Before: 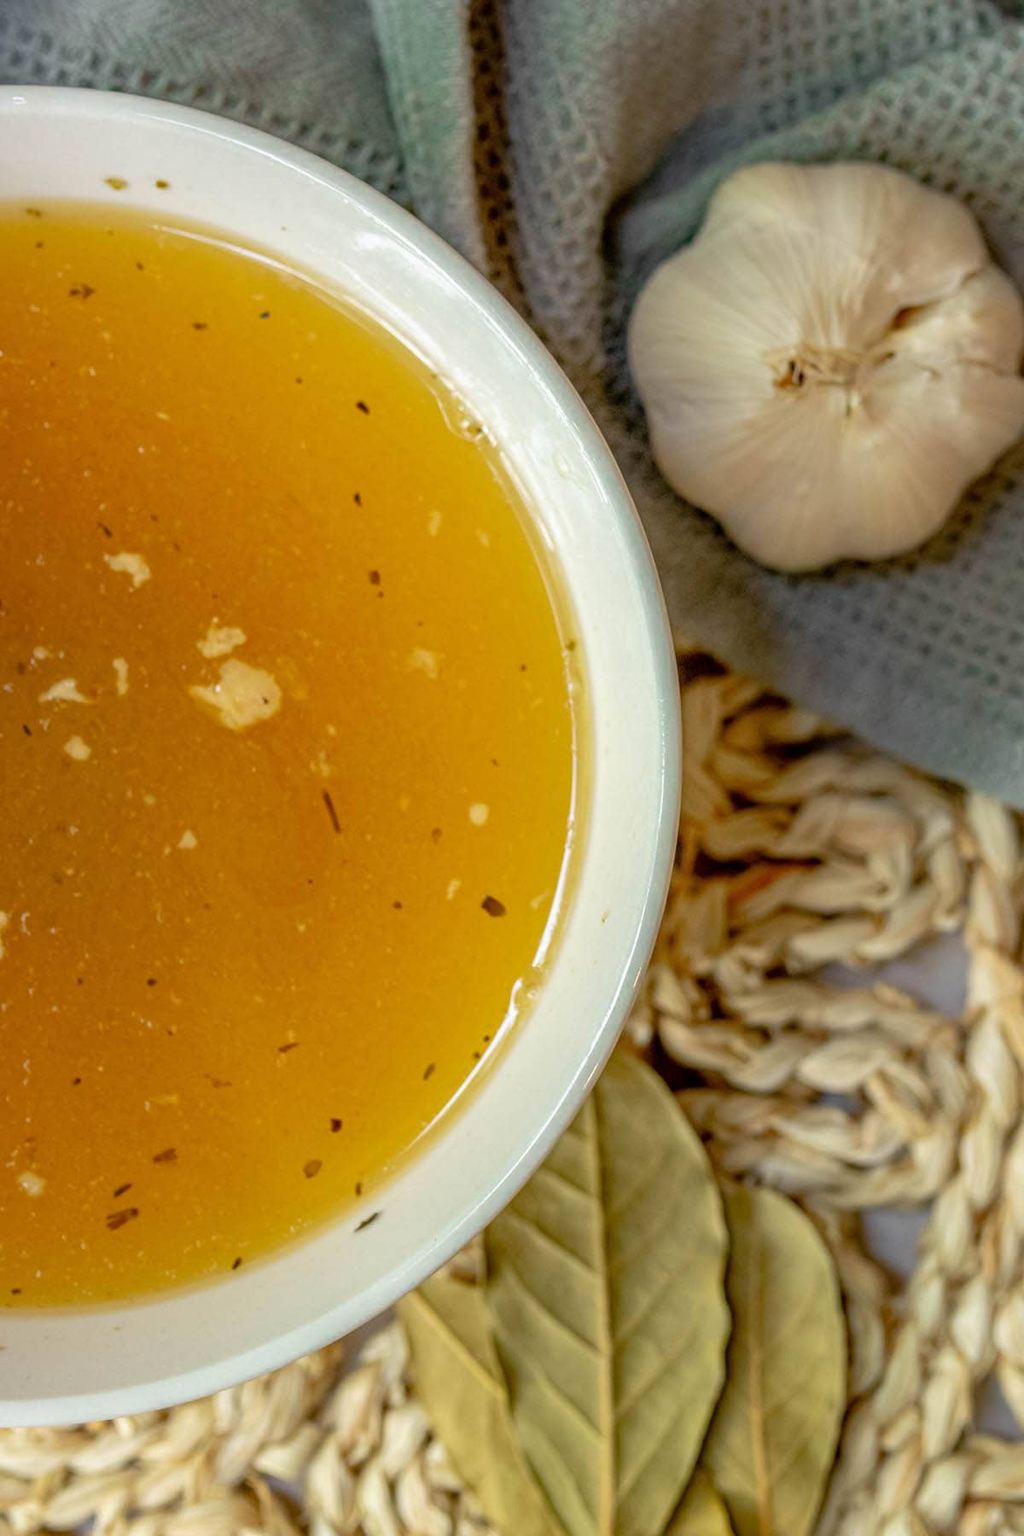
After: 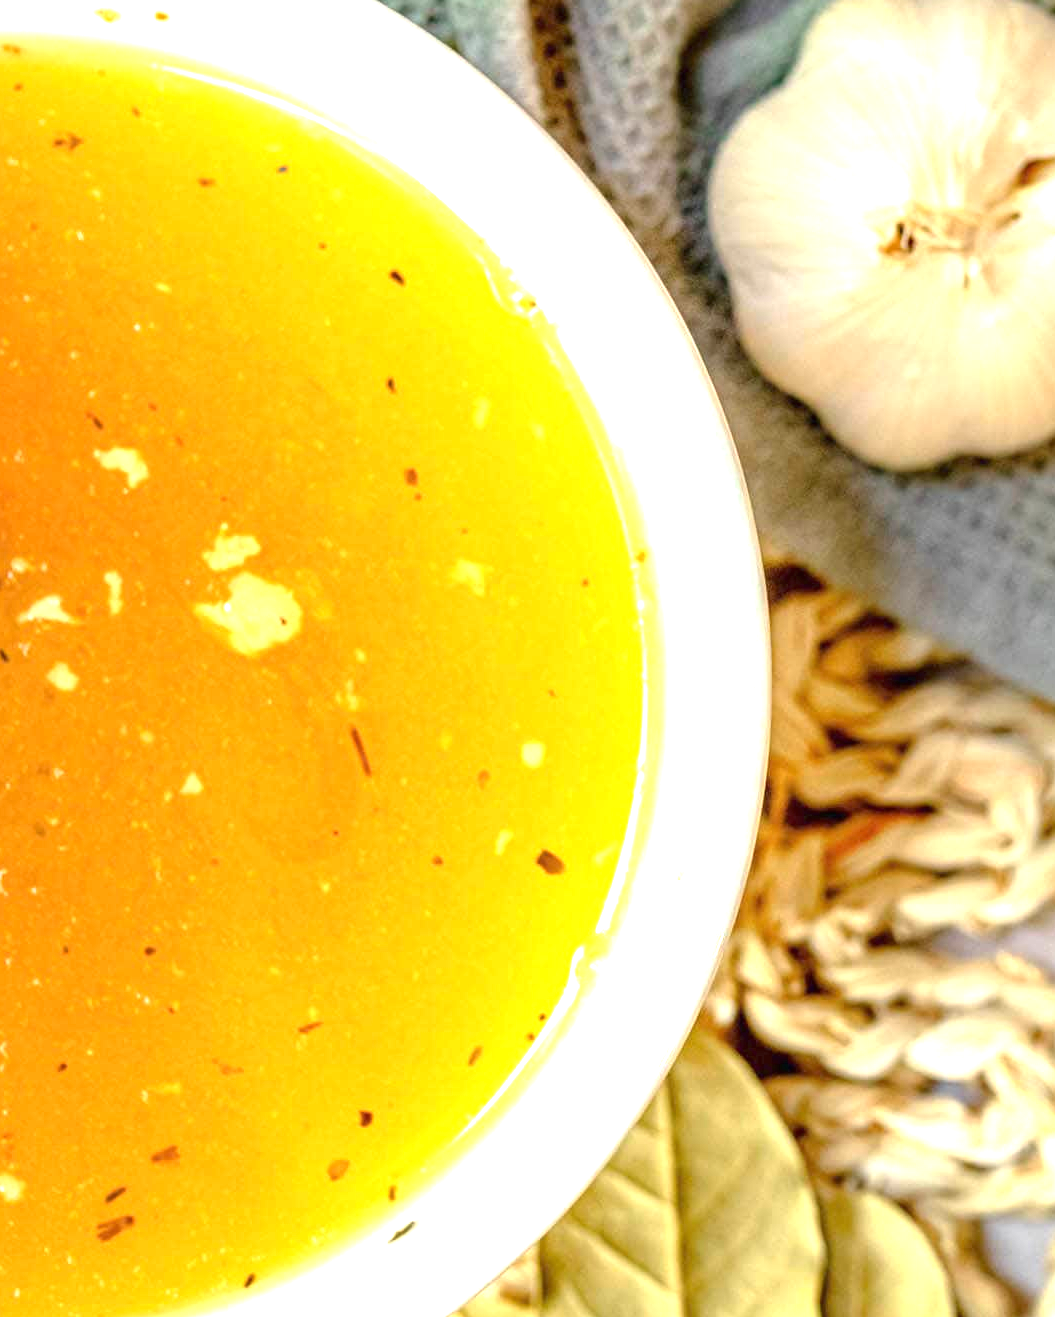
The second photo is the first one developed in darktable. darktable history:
crop and rotate: left 2.411%, top 11.167%, right 9.656%, bottom 15.656%
exposure: black level correction 0, exposure 1.611 EV, compensate highlight preservation false
